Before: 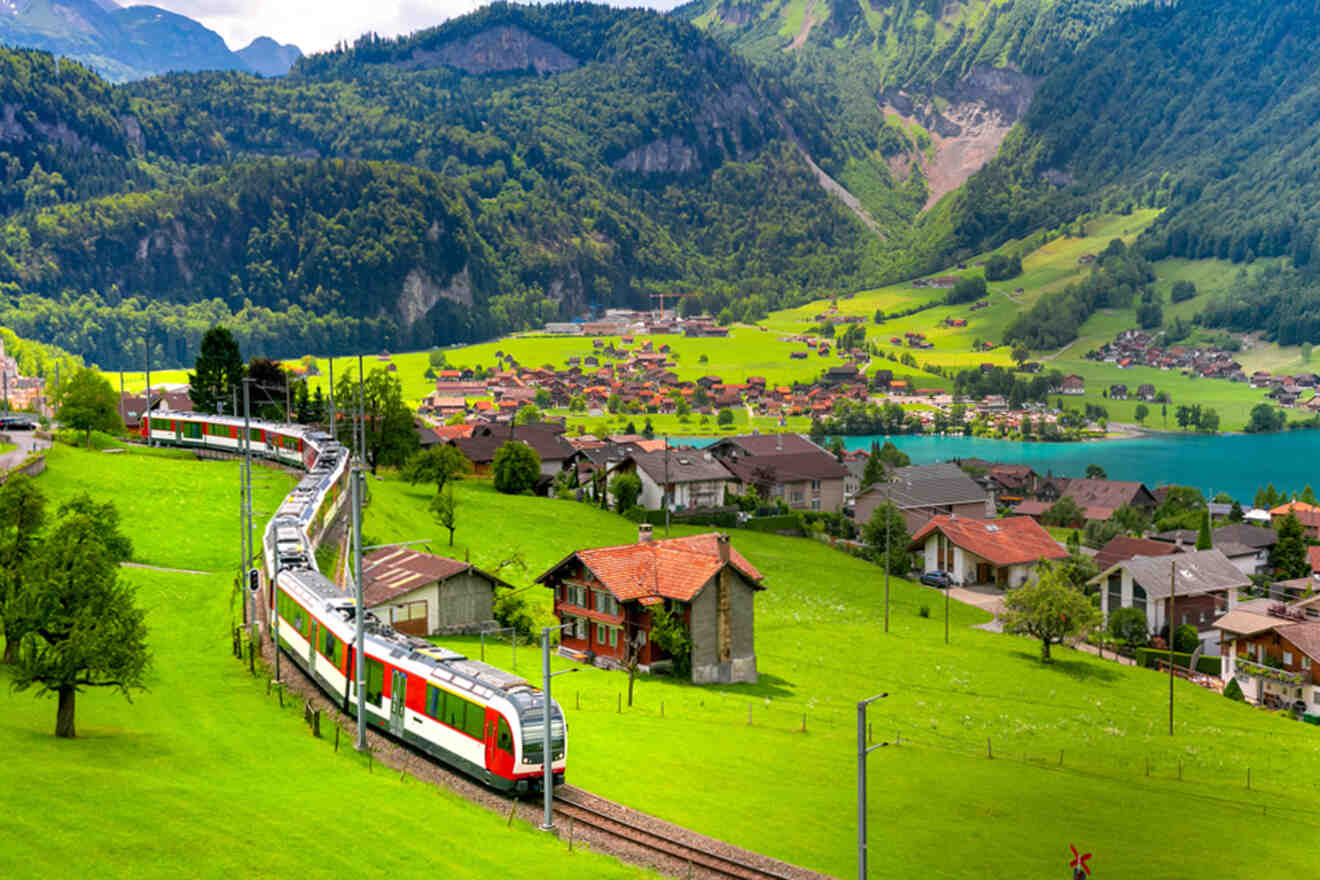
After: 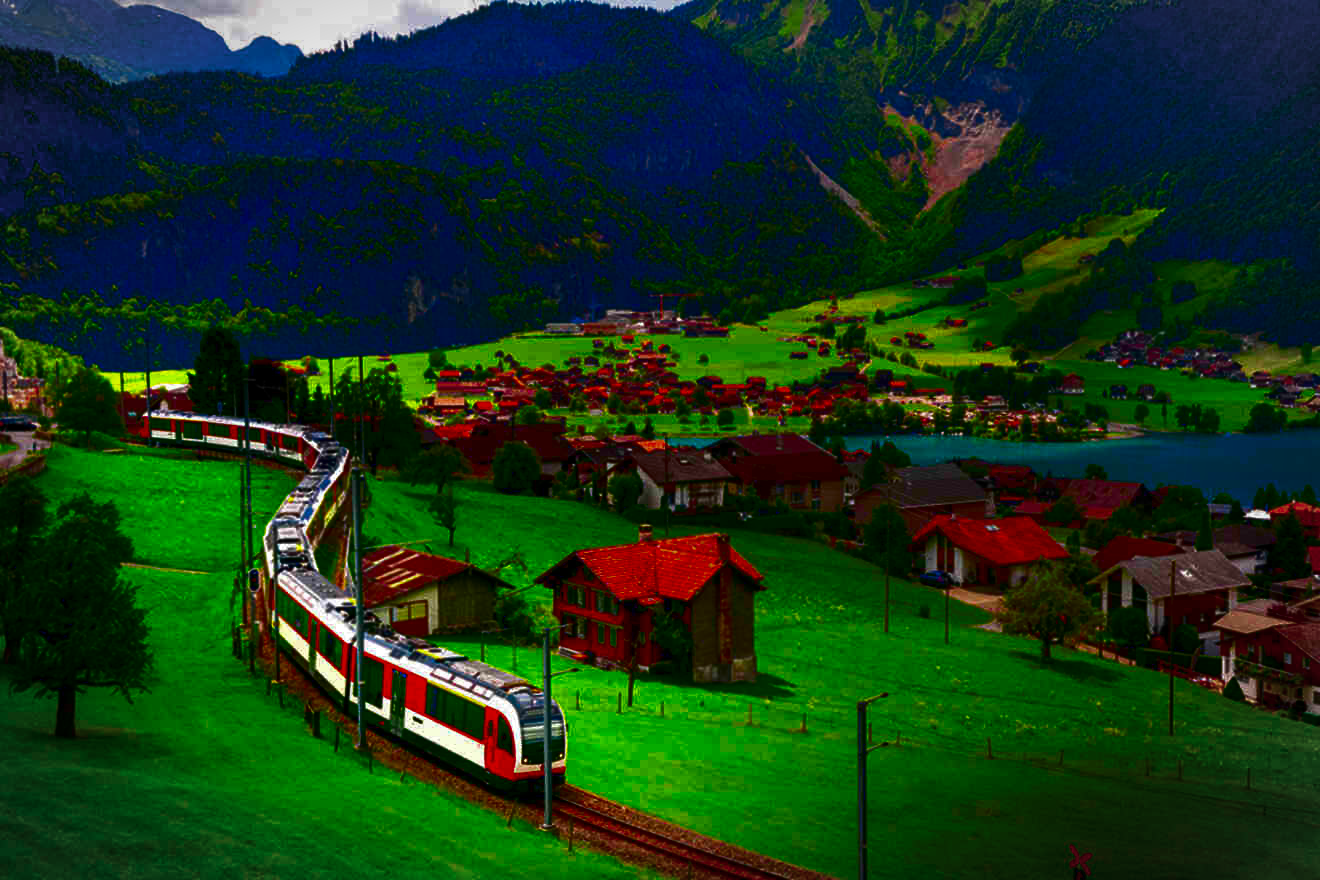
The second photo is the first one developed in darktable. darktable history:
vignetting: automatic ratio true, unbound false
contrast brightness saturation: brightness -0.996, saturation 0.993
